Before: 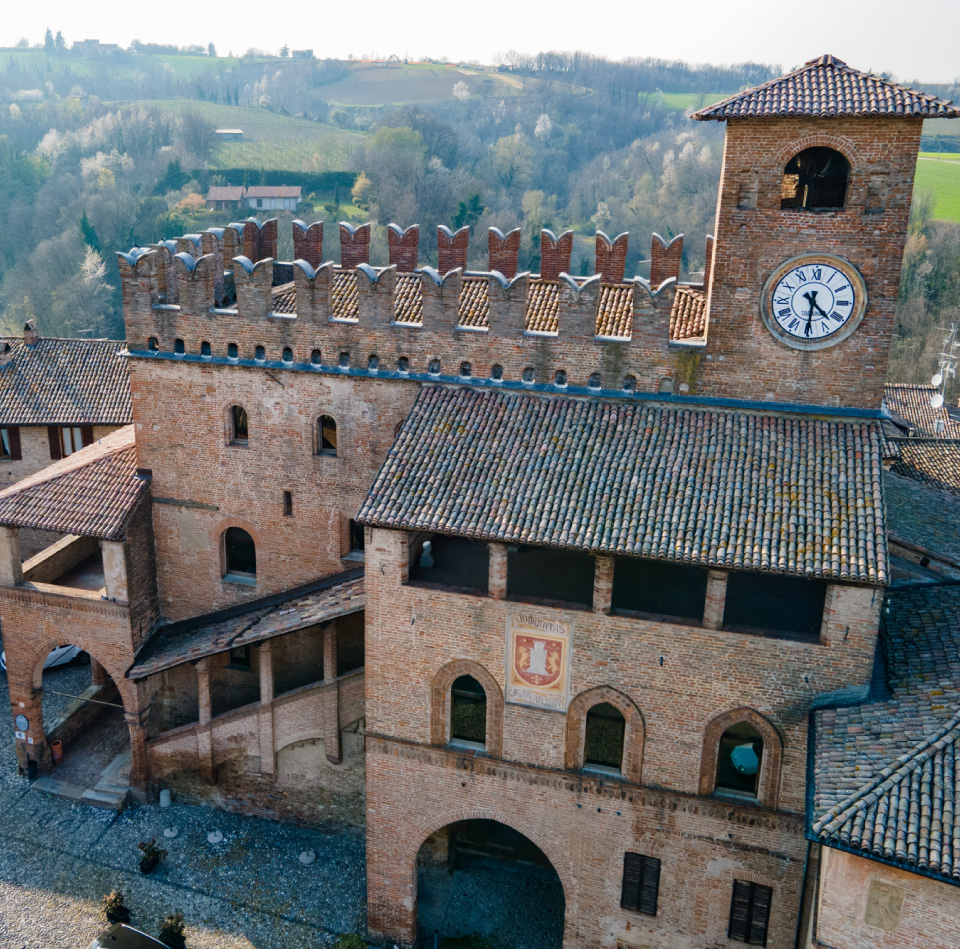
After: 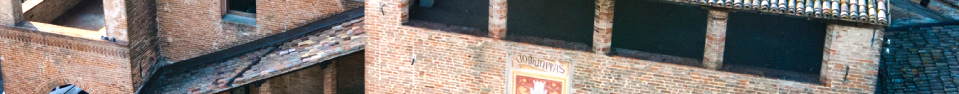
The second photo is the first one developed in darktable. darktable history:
crop and rotate: top 59.084%, bottom 30.916%
exposure: black level correction 0, exposure 1.2 EV, compensate exposure bias true, compensate highlight preservation false
